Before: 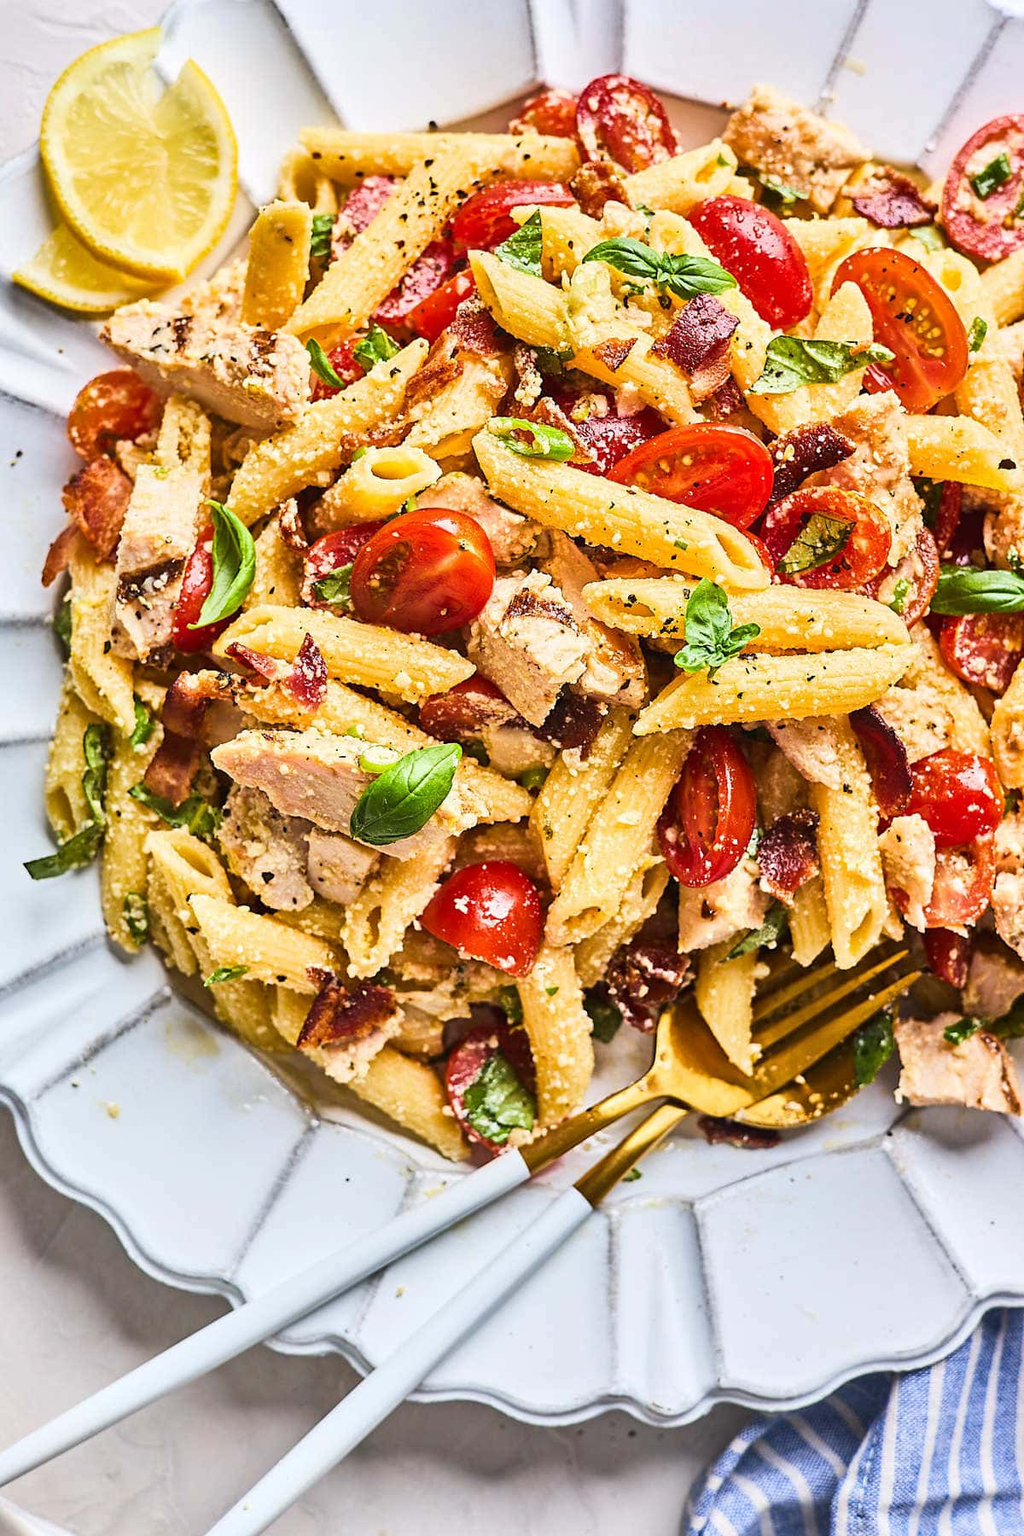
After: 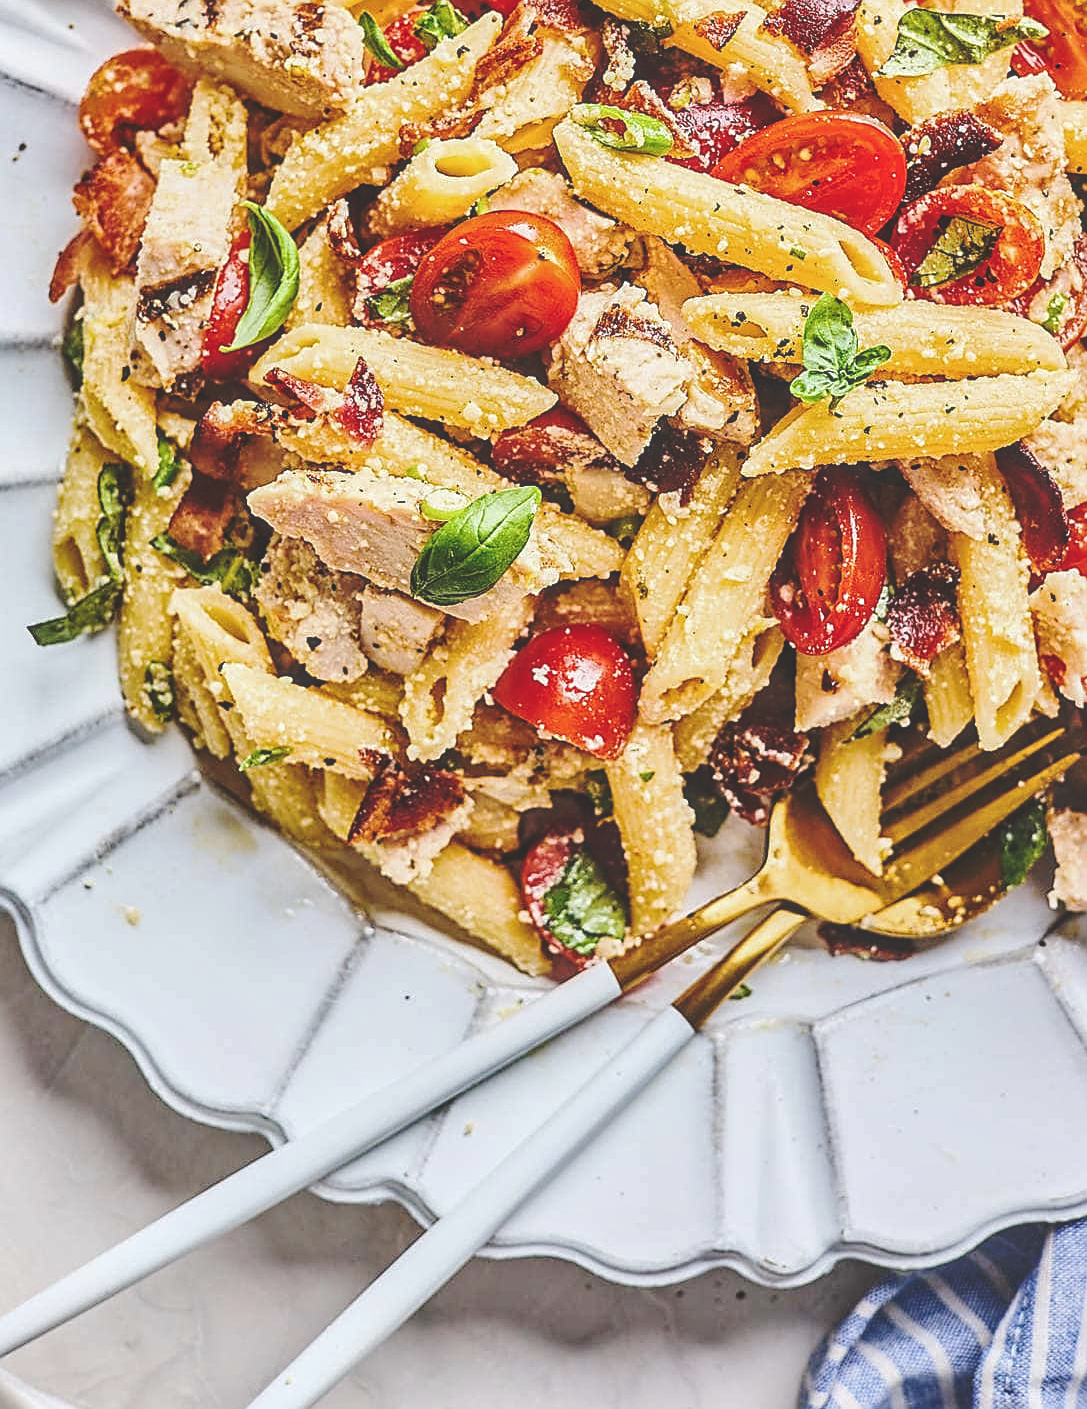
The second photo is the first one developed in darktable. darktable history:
local contrast: detail 130%
contrast brightness saturation: contrast -0.101, saturation -0.089
crop: top 21.408%, right 9.369%, bottom 0.267%
sharpen: on, module defaults
base curve: curves: ch0 [(0, 0.024) (0.055, 0.065) (0.121, 0.166) (0.236, 0.319) (0.693, 0.726) (1, 1)], preserve colors none
